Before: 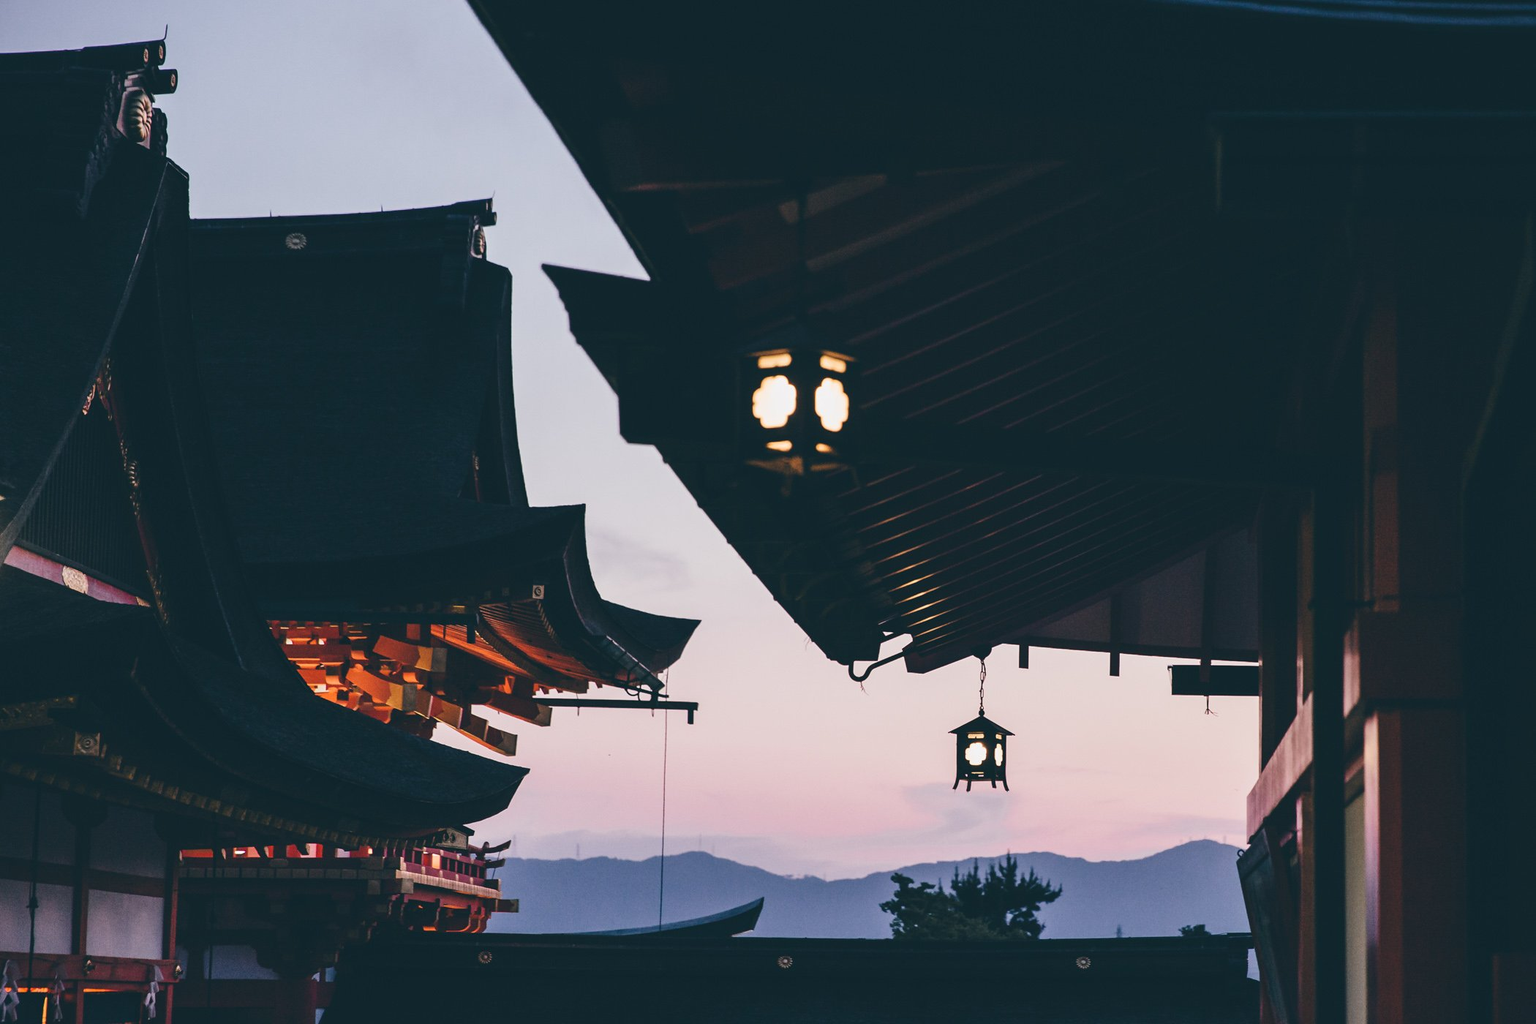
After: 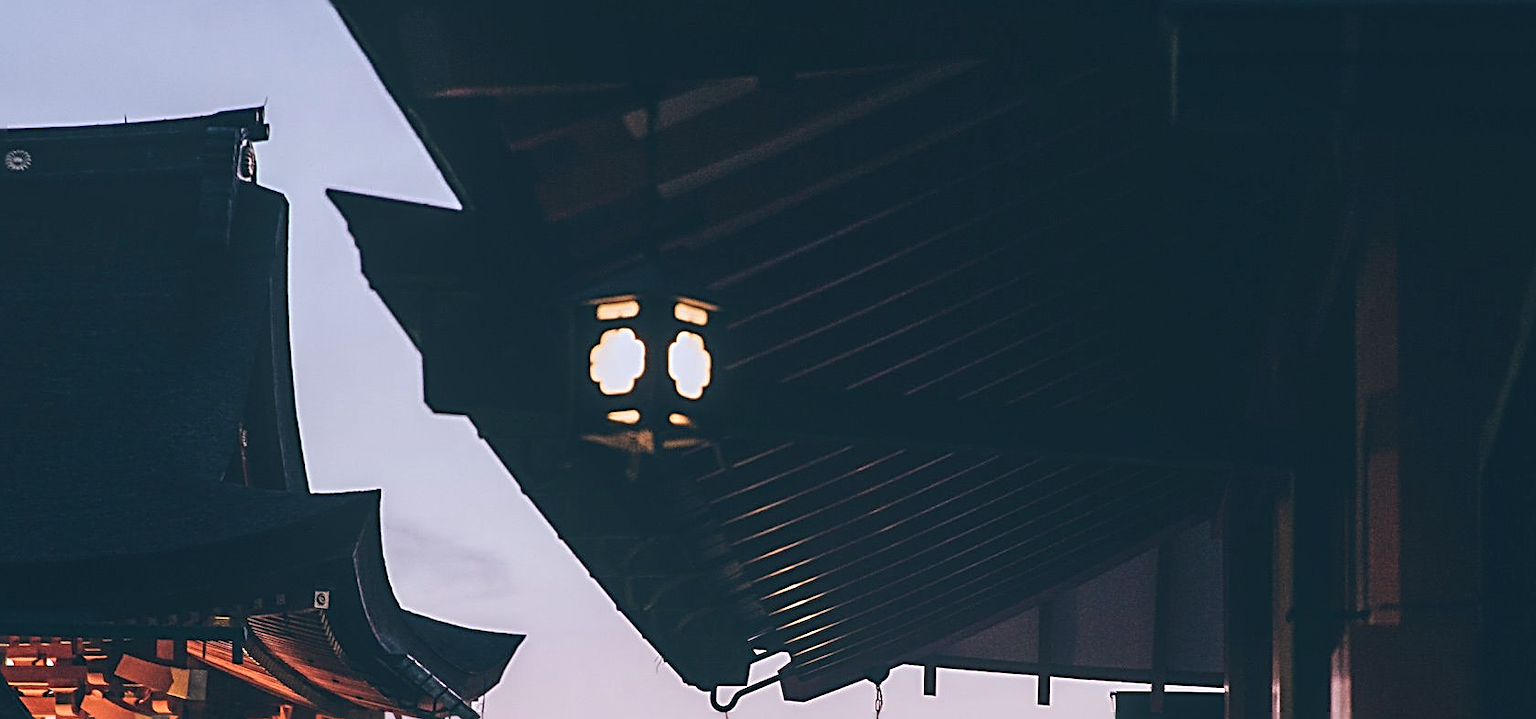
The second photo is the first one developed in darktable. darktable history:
local contrast: detail 130%
crop: left 18.335%, top 11.09%, right 1.829%, bottom 32.815%
sharpen: radius 2.988, amount 0.756
color calibration: illuminant as shot in camera, x 0.358, y 0.373, temperature 4628.91 K, gamut compression 1.7
